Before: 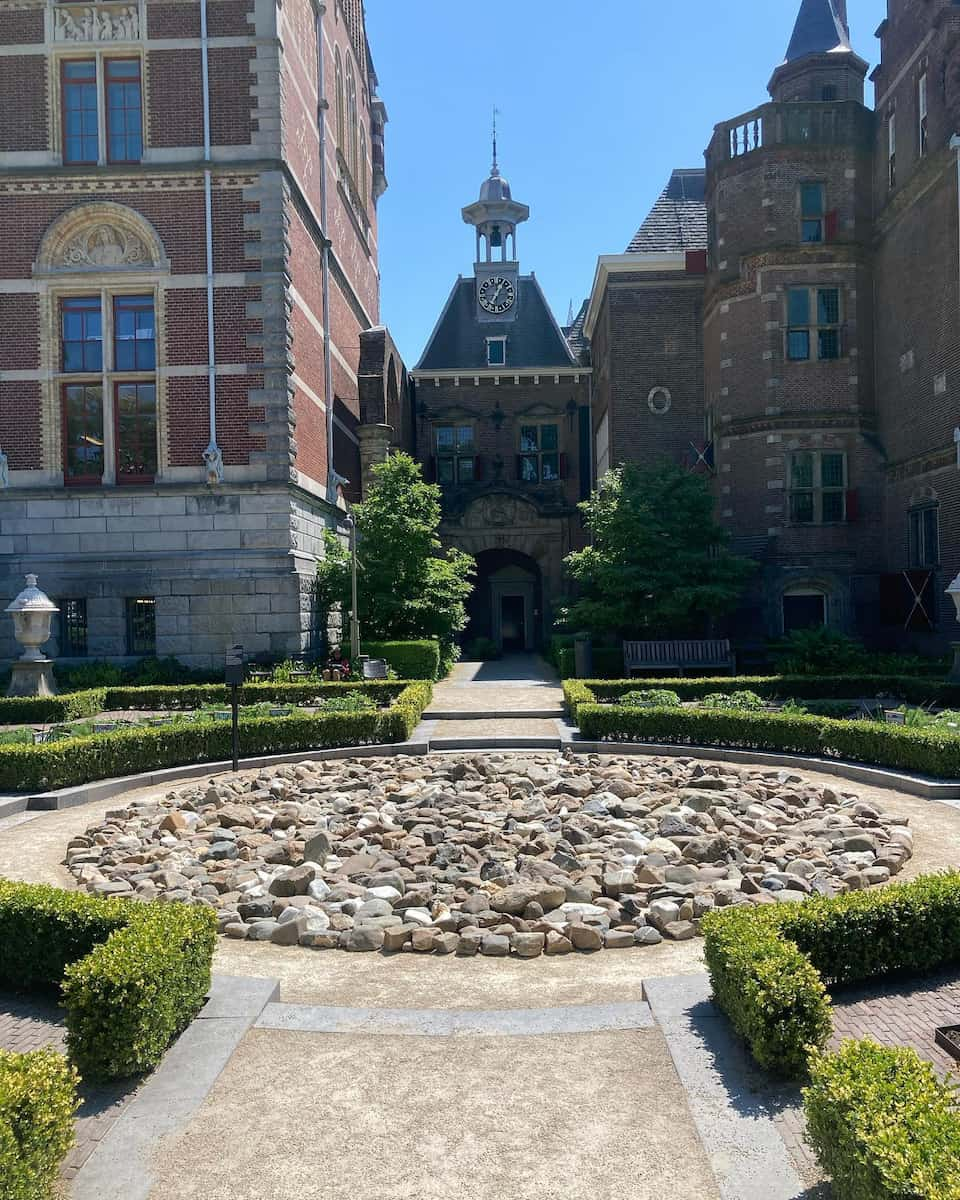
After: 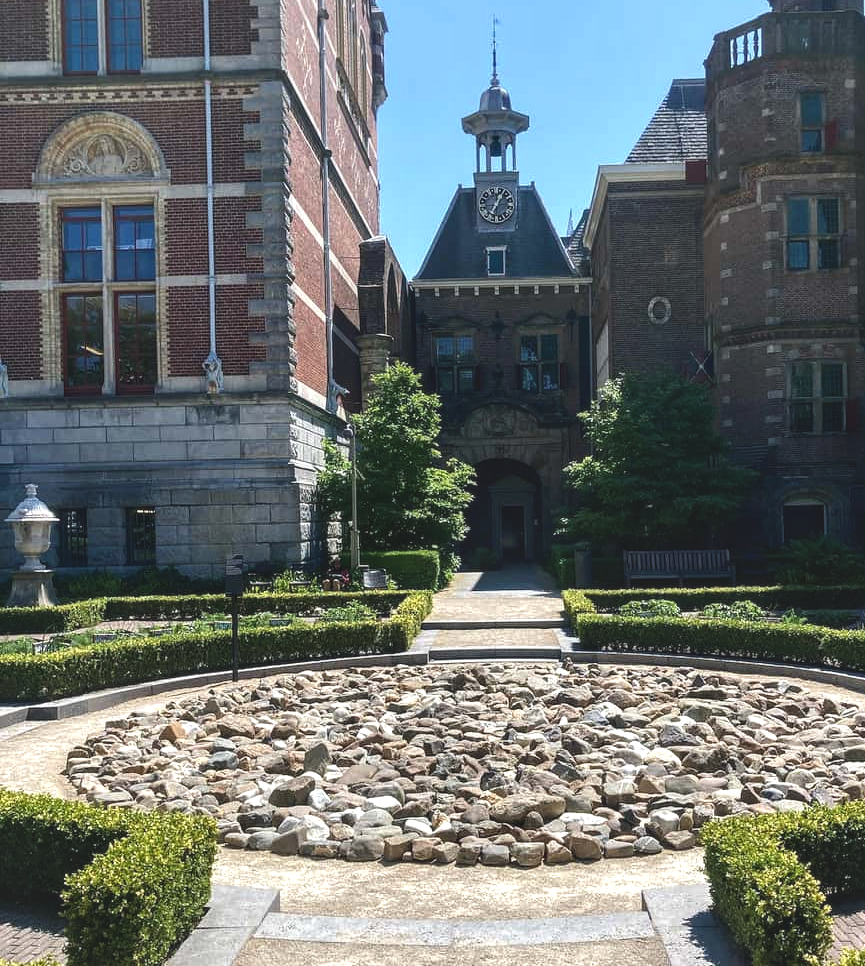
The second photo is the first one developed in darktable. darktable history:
crop: top 7.531%, right 9.874%, bottom 11.963%
local contrast: on, module defaults
color balance rgb: global offset › luminance 1.472%, perceptual saturation grading › global saturation 0.489%, perceptual saturation grading › highlights -19.757%, perceptual saturation grading › shadows 19.748%, perceptual brilliance grading › global brilliance -18.581%, perceptual brilliance grading › highlights 29.426%, global vibrance 20.699%
